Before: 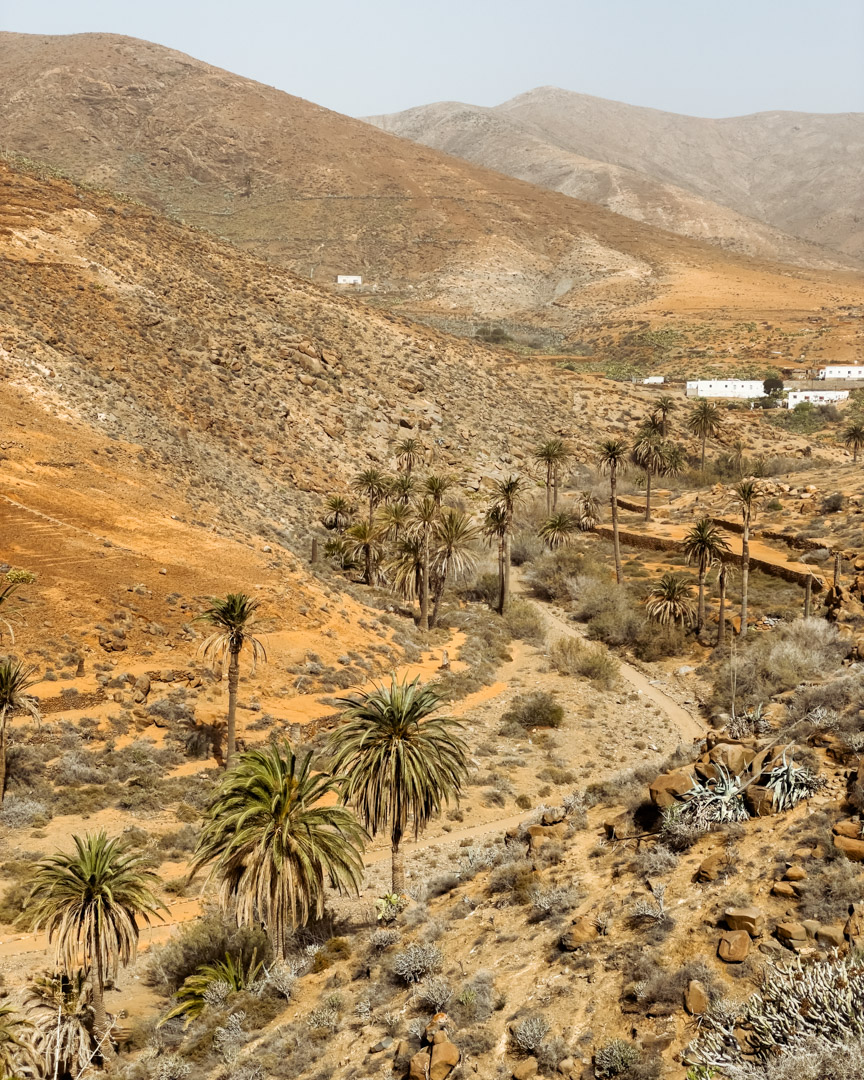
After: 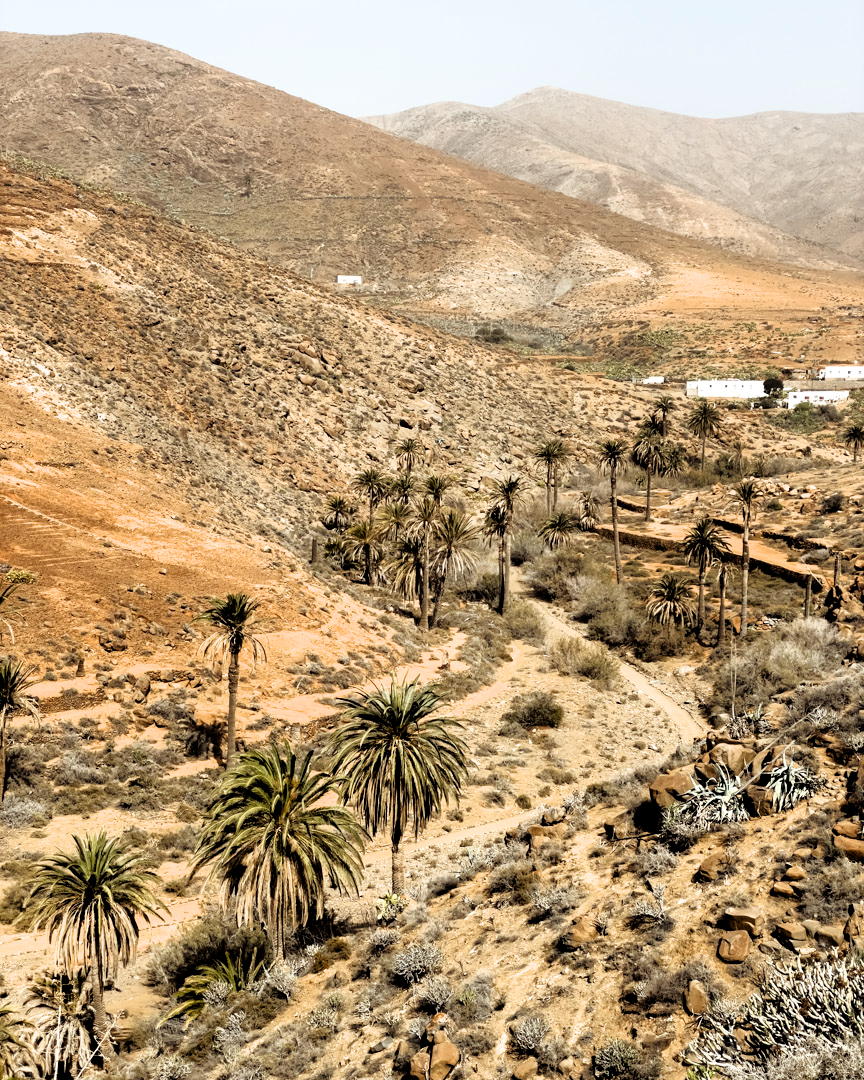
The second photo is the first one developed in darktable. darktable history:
tone equalizer: on, module defaults
filmic rgb: black relative exposure -3.57 EV, white relative exposure 2.29 EV, hardness 3.41
